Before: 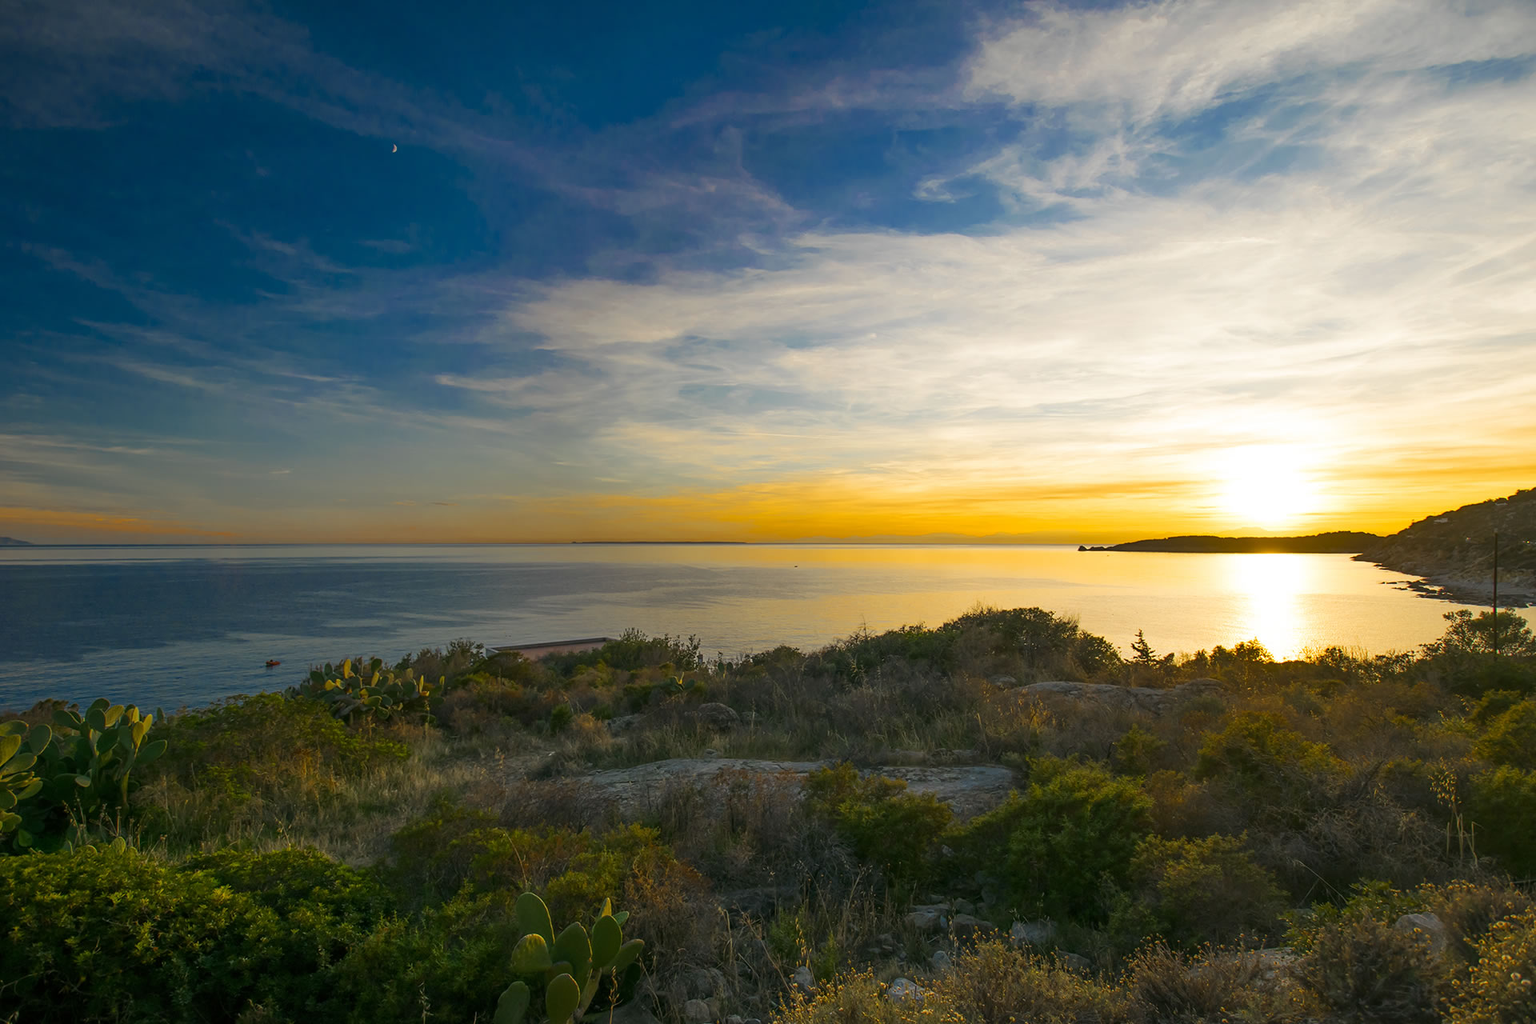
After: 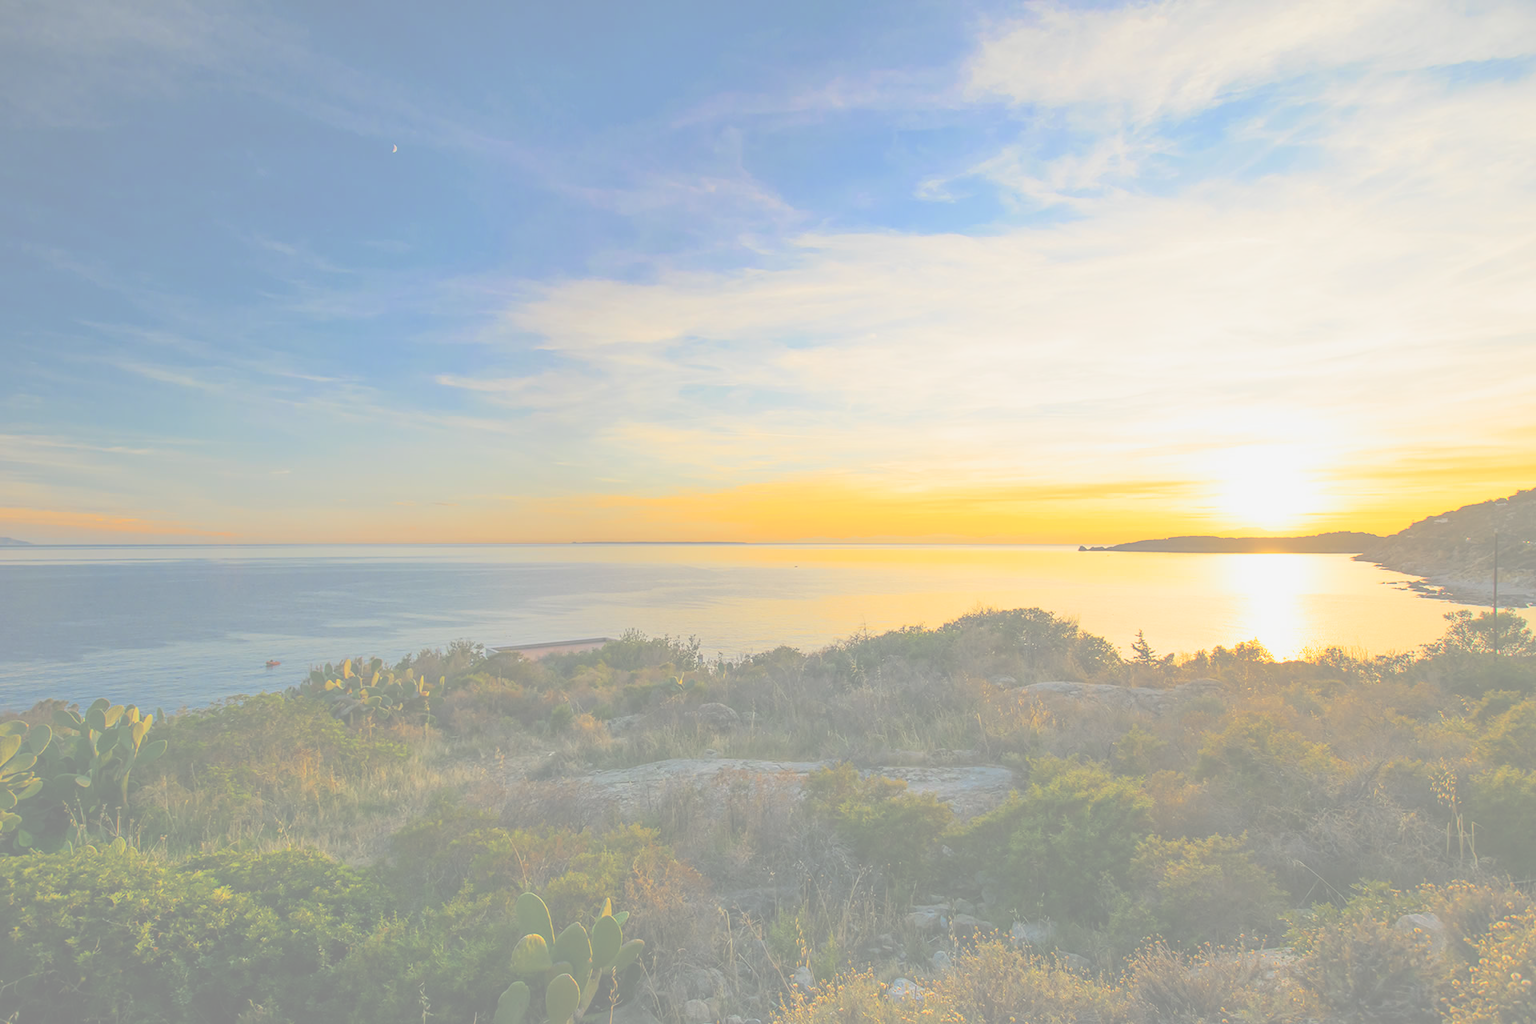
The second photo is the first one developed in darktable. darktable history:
contrast brightness saturation: brightness 1
sigmoid: contrast 1.22, skew 0.65
exposure: black level correction -0.025, exposure -0.117 EV, compensate highlight preservation false
